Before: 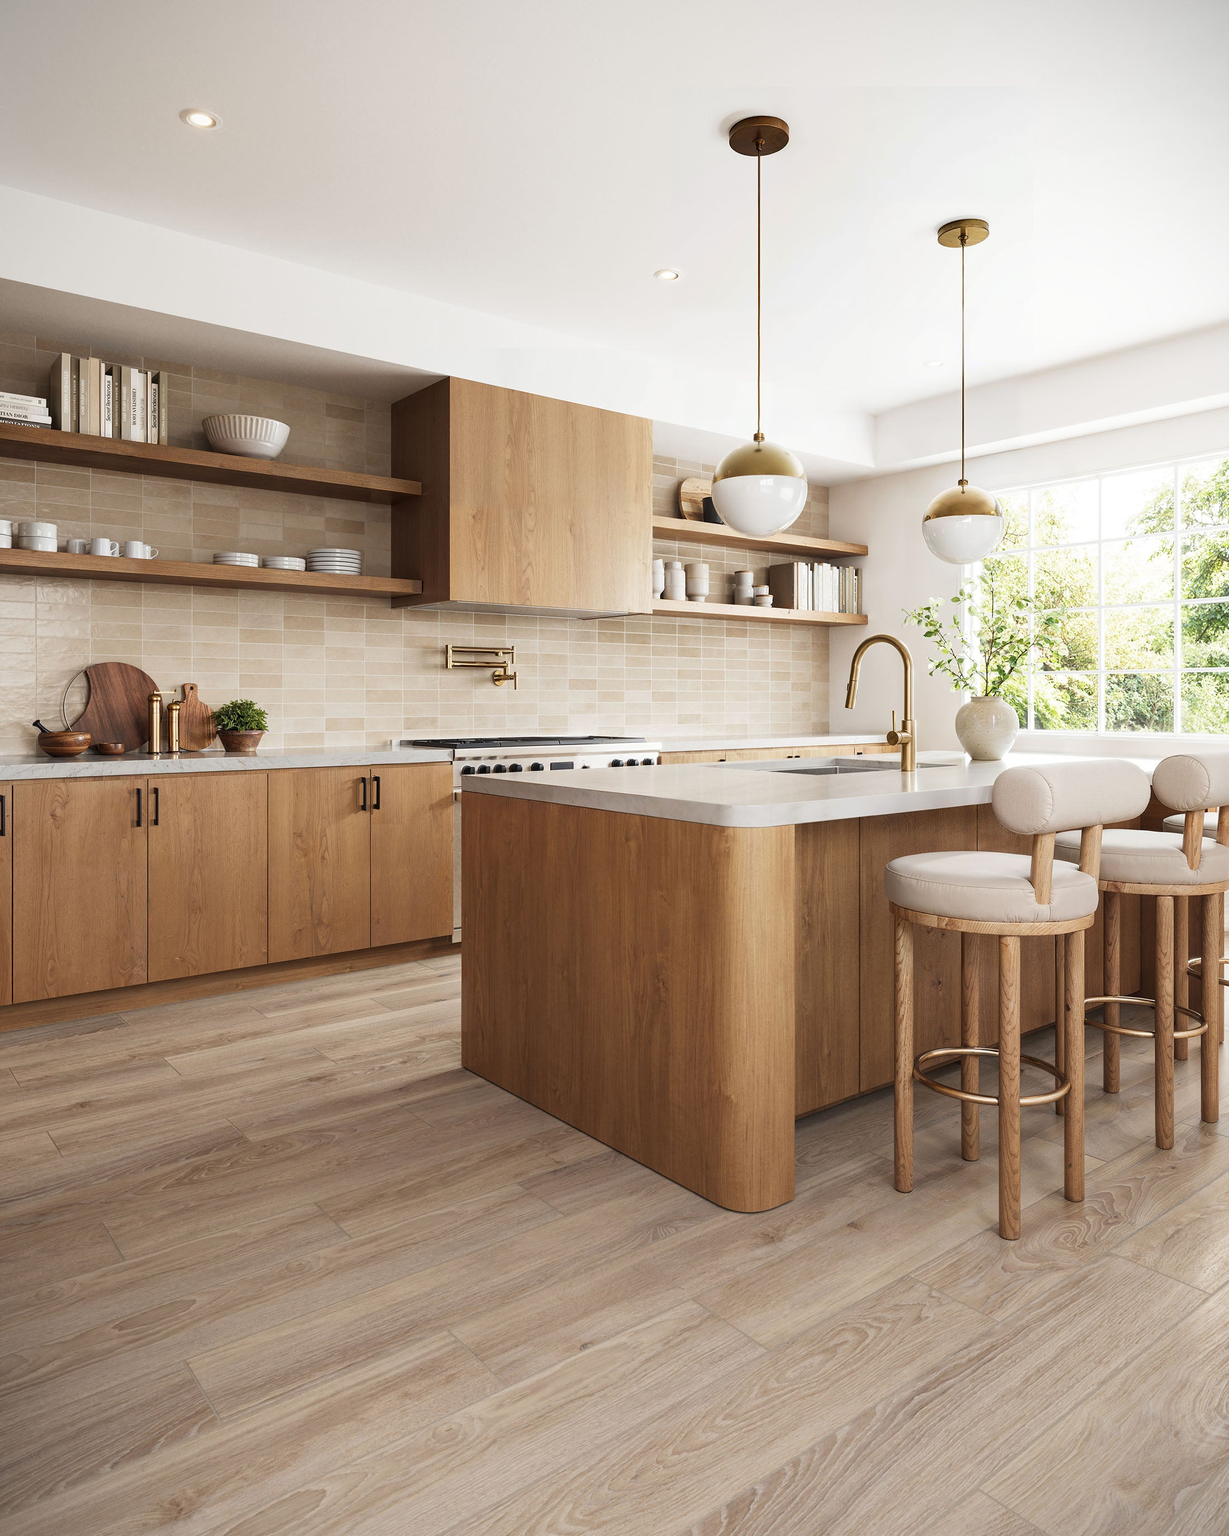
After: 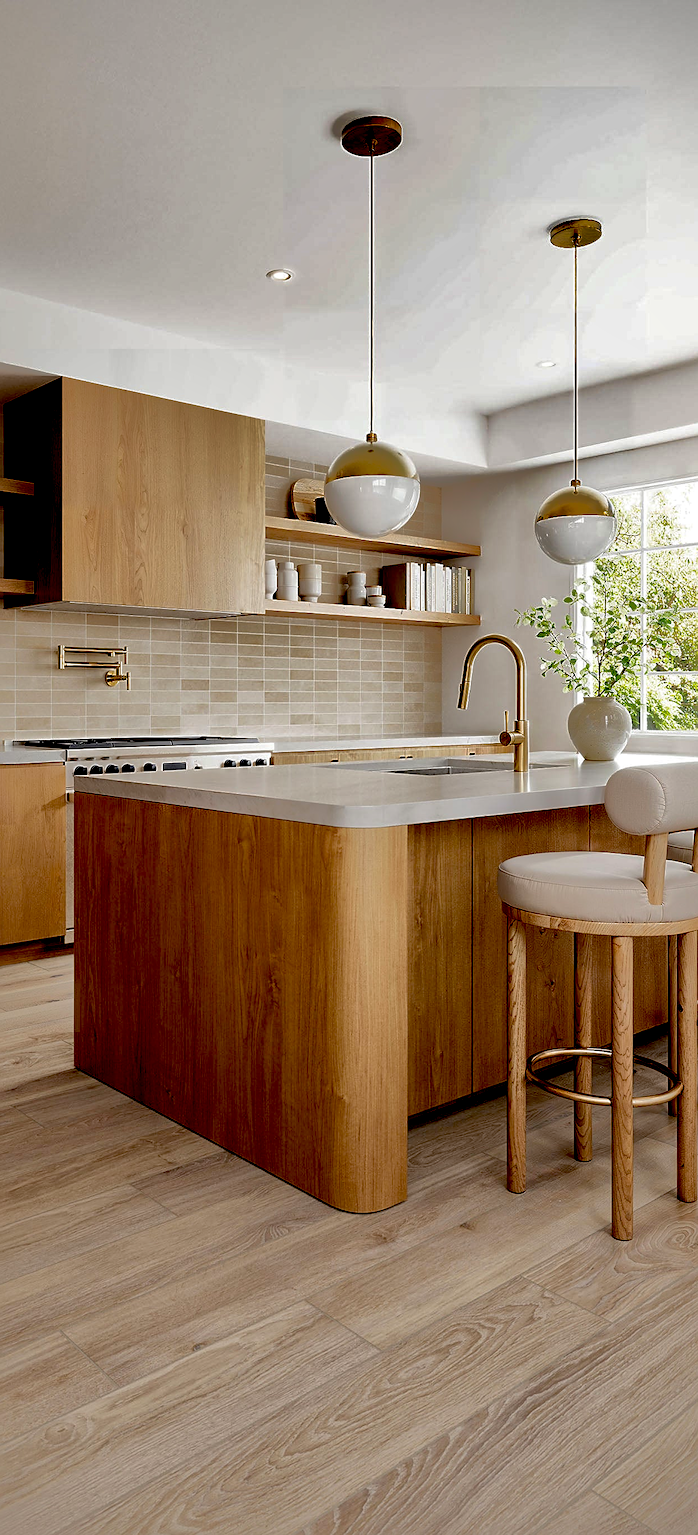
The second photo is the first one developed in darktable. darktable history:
sharpen: on, module defaults
shadows and highlights: shadows -18.52, highlights -73.26
crop: left 31.584%, top 0.005%, right 11.573%
exposure: black level correction 0.046, exposure 0.014 EV, compensate exposure bias true, compensate highlight preservation false
